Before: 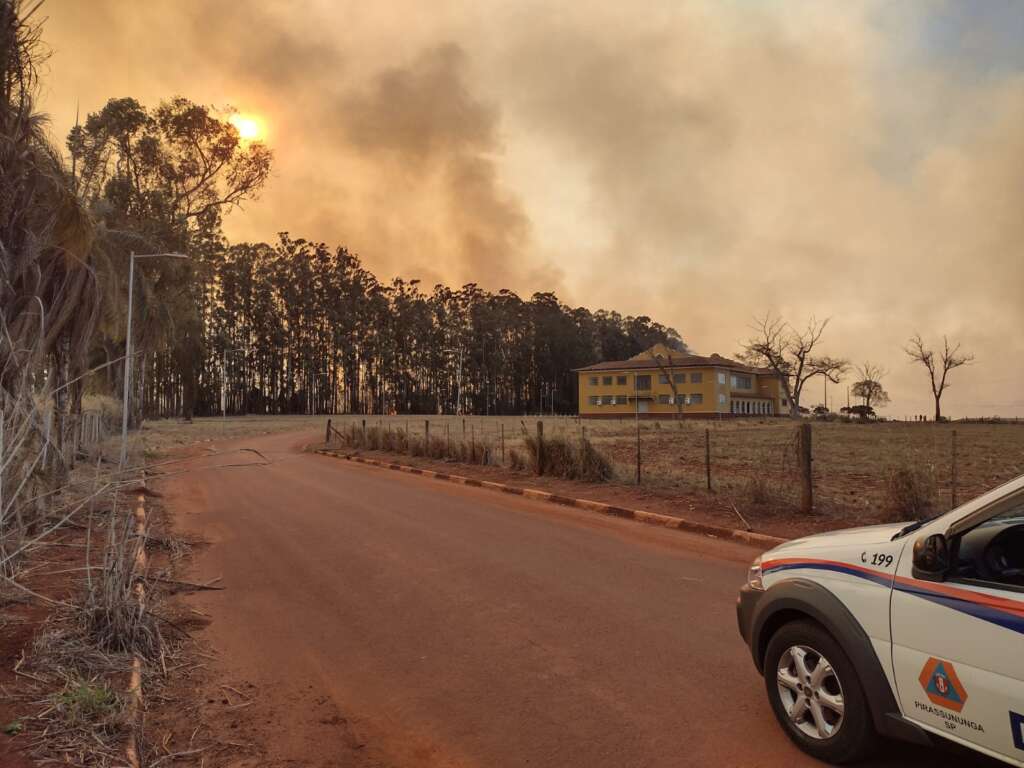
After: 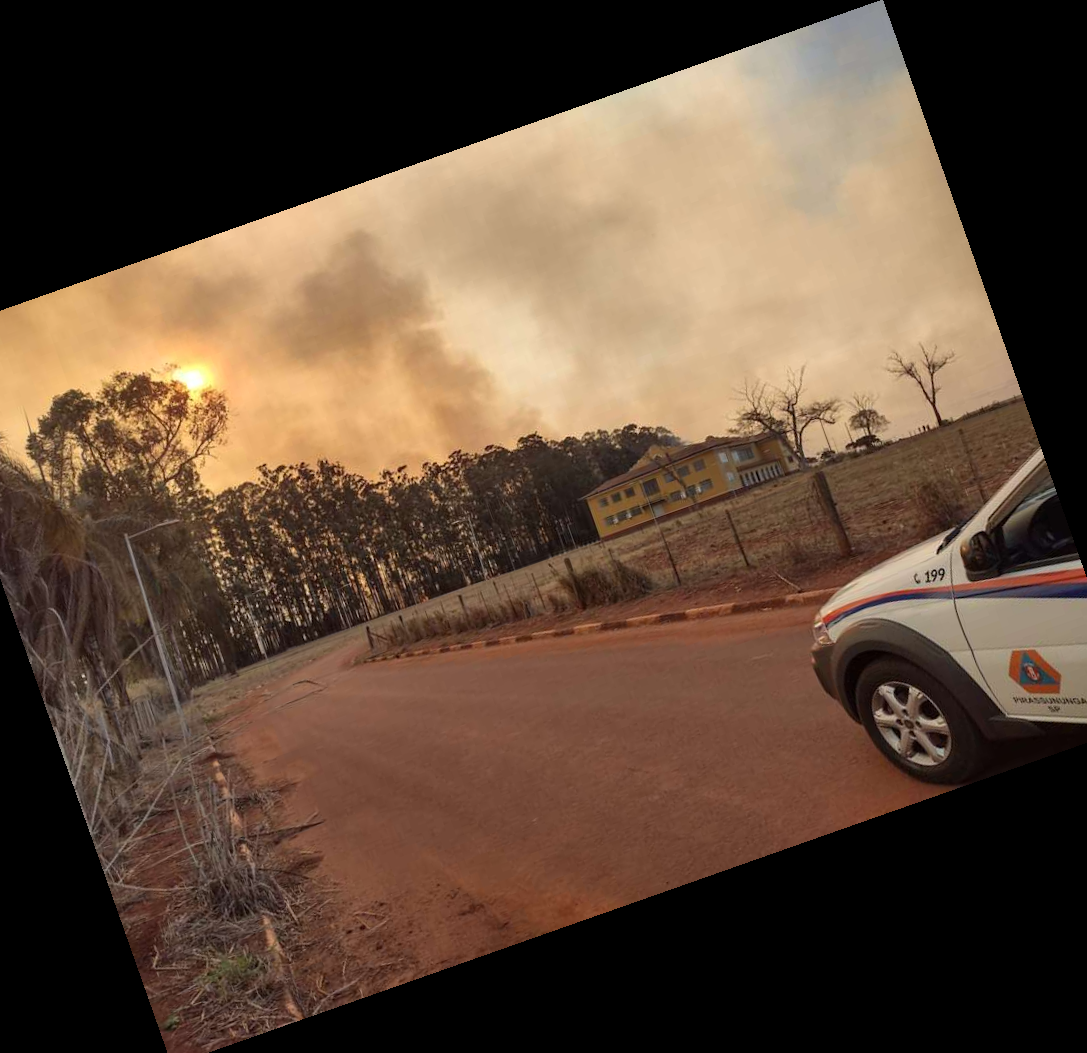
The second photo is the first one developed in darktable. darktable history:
color balance rgb: on, module defaults
crop and rotate: angle 19.43°, left 6.812%, right 4.125%, bottom 1.087%
tone equalizer: on, module defaults
